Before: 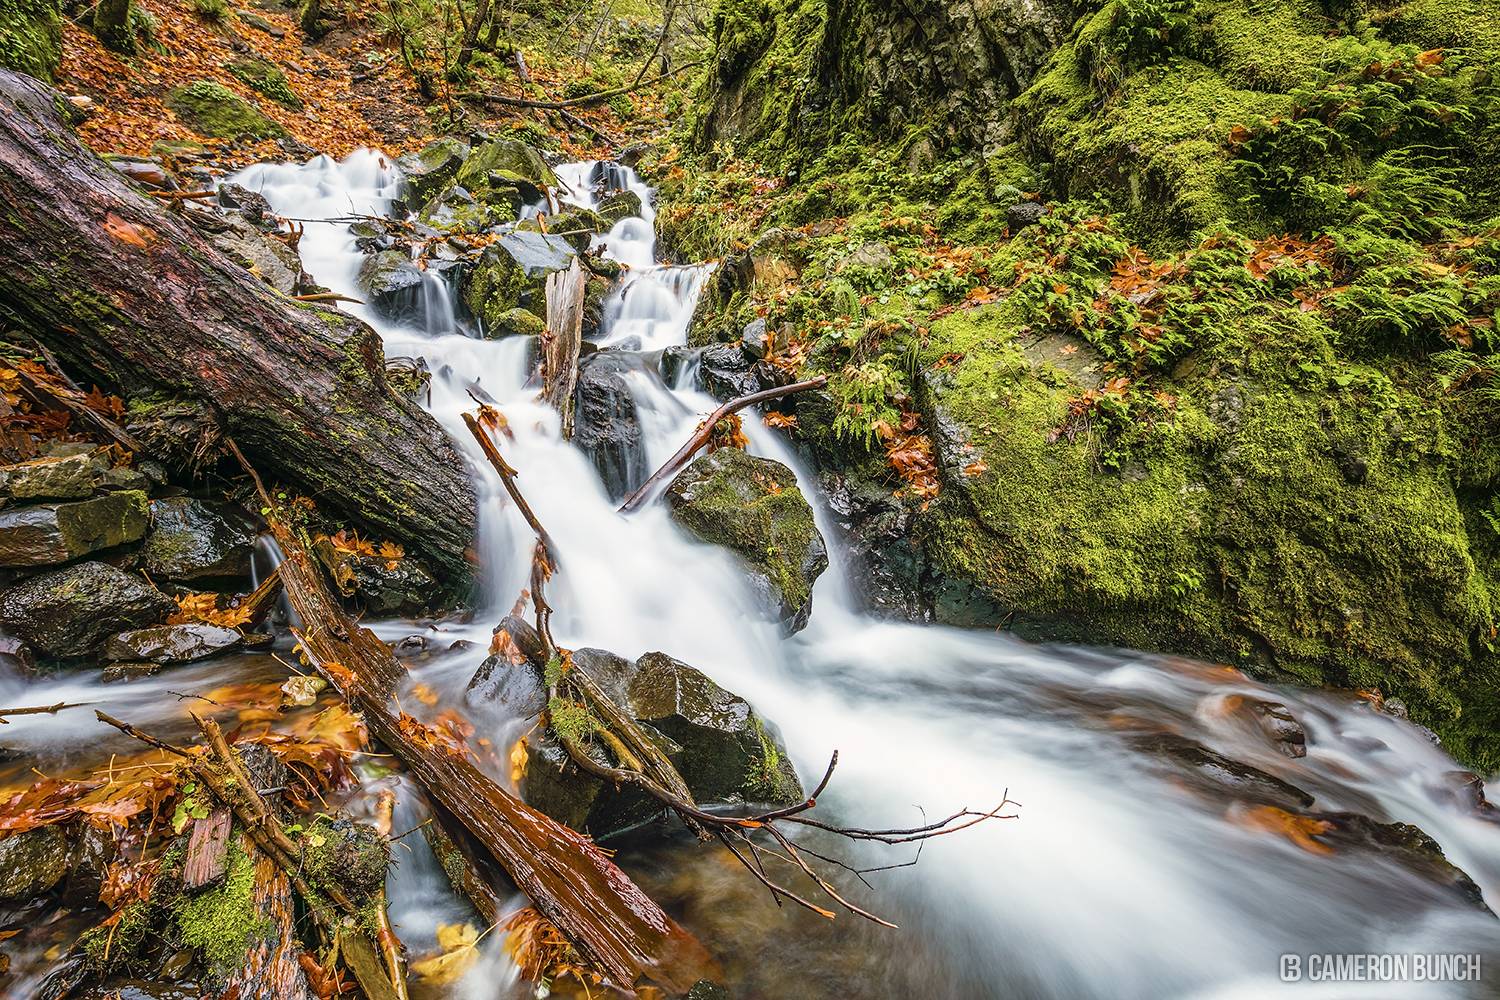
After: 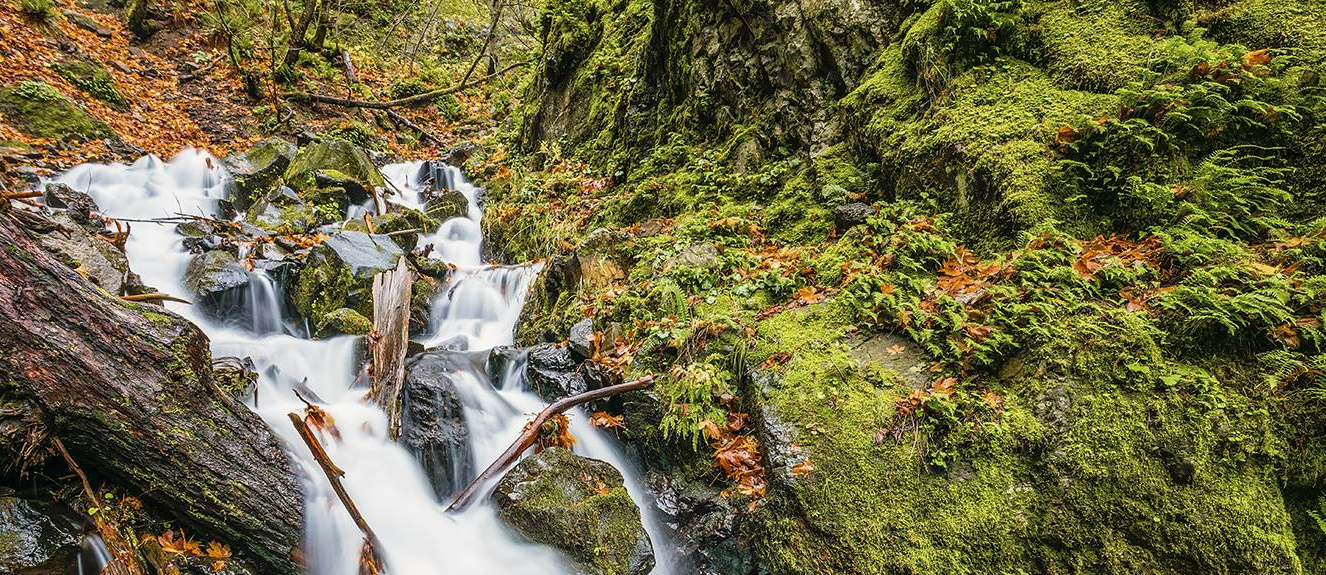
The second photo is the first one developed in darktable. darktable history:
exposure: exposure -0.058 EV, compensate highlight preservation false
crop and rotate: left 11.585%, bottom 42.419%
